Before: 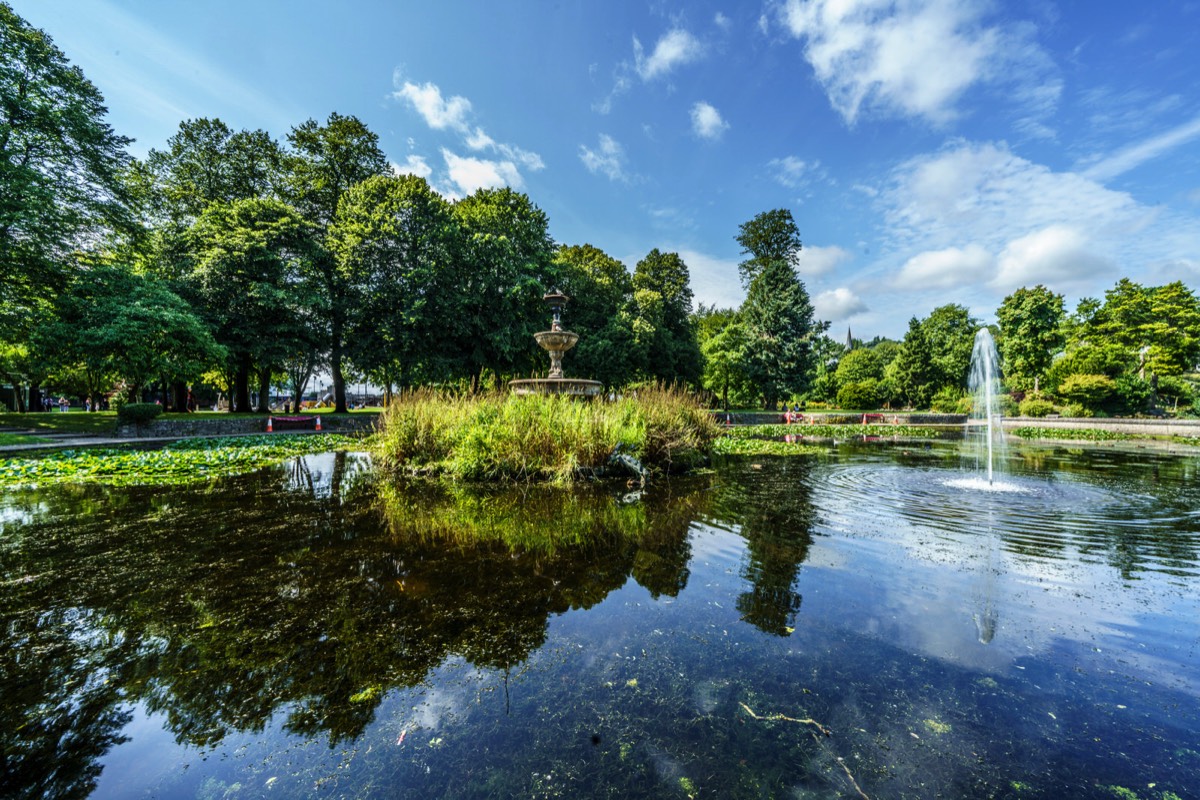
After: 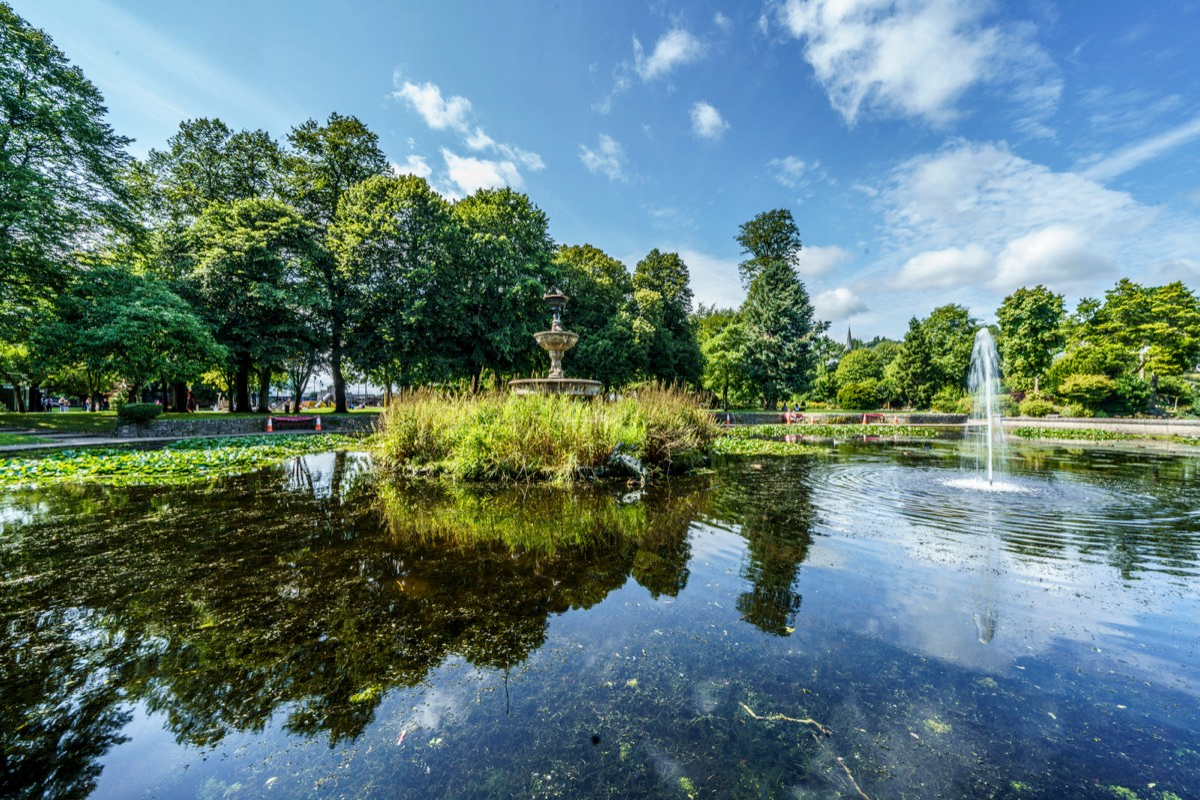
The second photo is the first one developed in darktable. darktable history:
shadows and highlights: shadows 23.01, highlights -49.02, soften with gaussian
